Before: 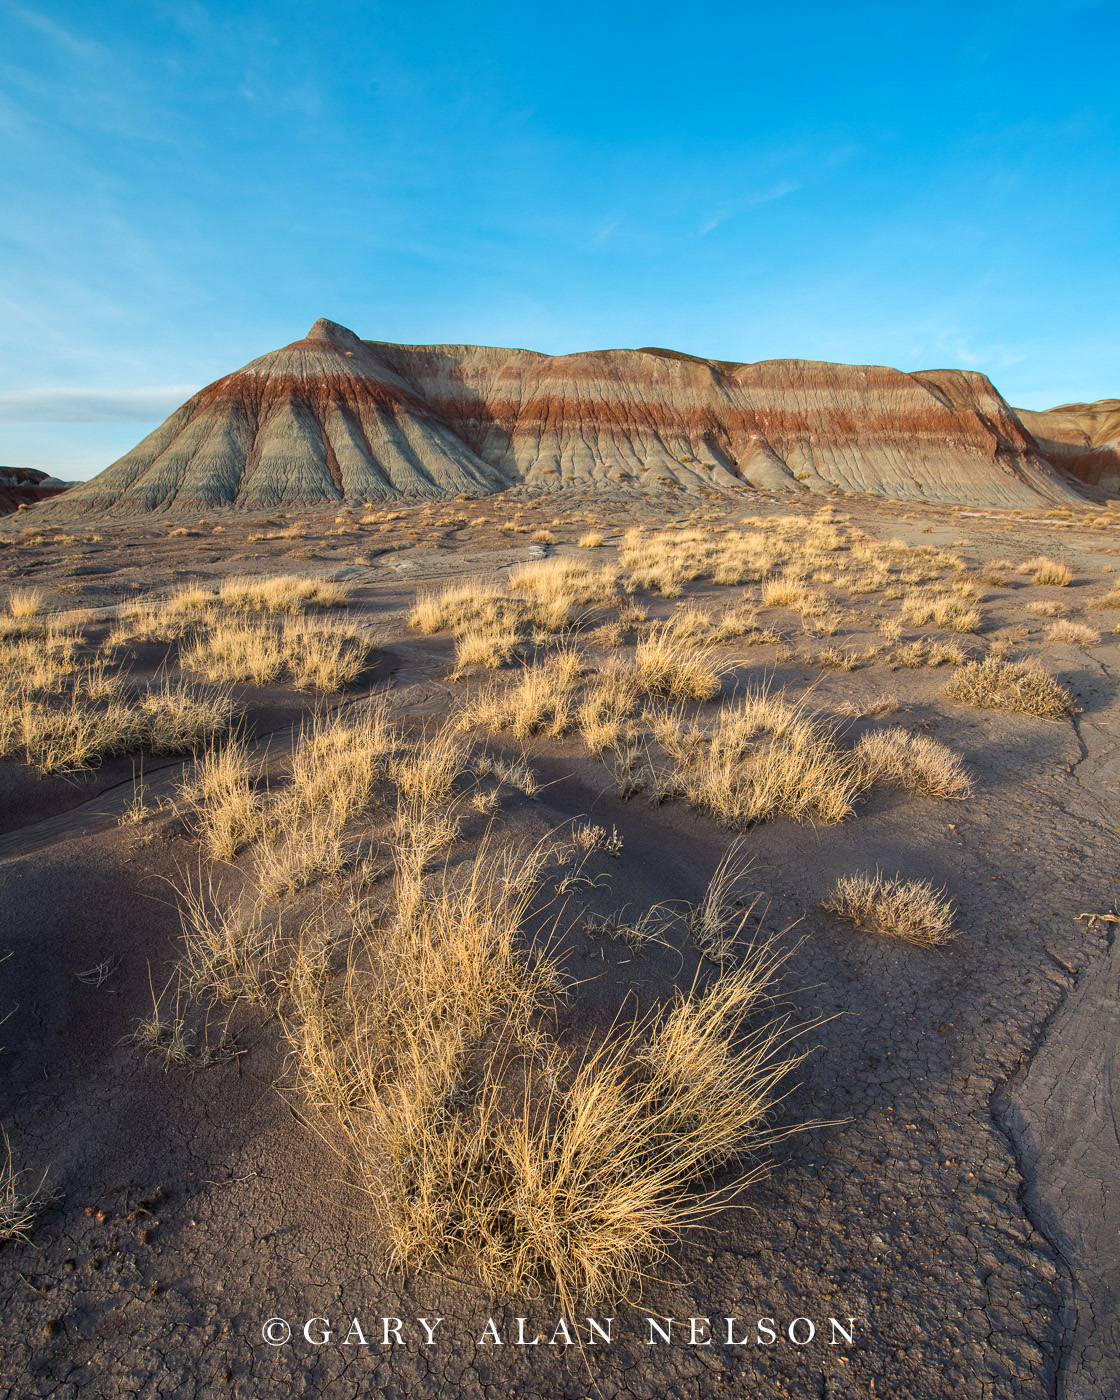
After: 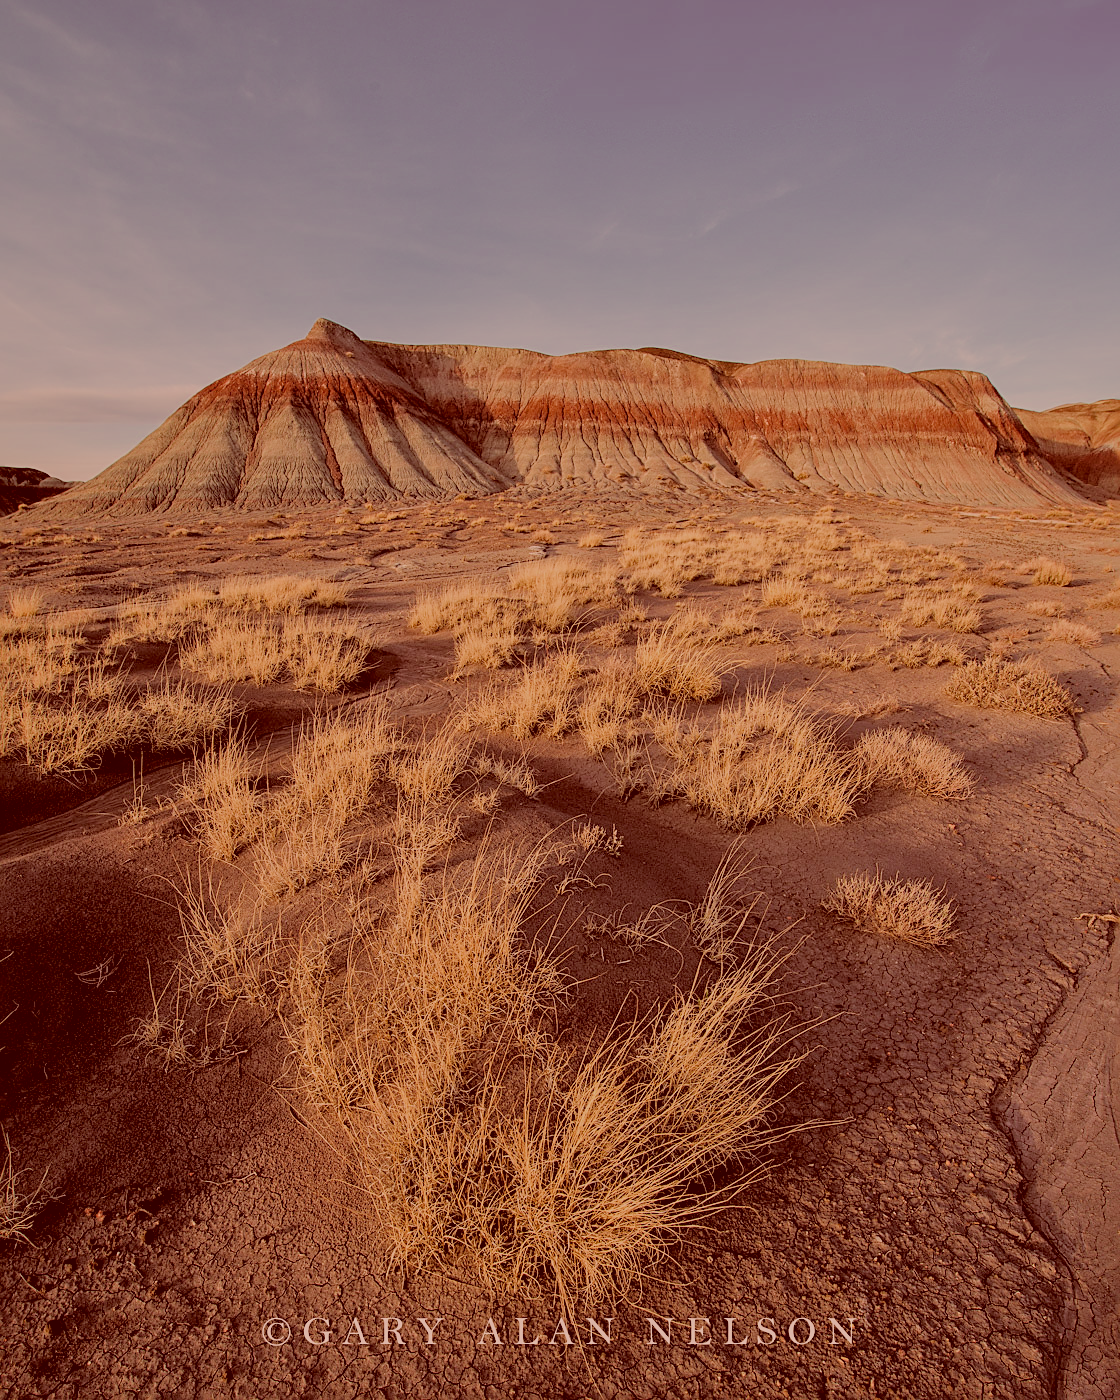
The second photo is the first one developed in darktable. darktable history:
local contrast: mode bilateral grid, contrast 19, coarseness 49, detail 119%, midtone range 0.2
sharpen: on, module defaults
filmic rgb: black relative exposure -4.48 EV, white relative exposure 6.62 EV, hardness 1.92, contrast 0.515, color science v4 (2020)
color correction: highlights a* 9.48, highlights b* 8.65, shadows a* 39.5, shadows b* 39.35, saturation 0.806
